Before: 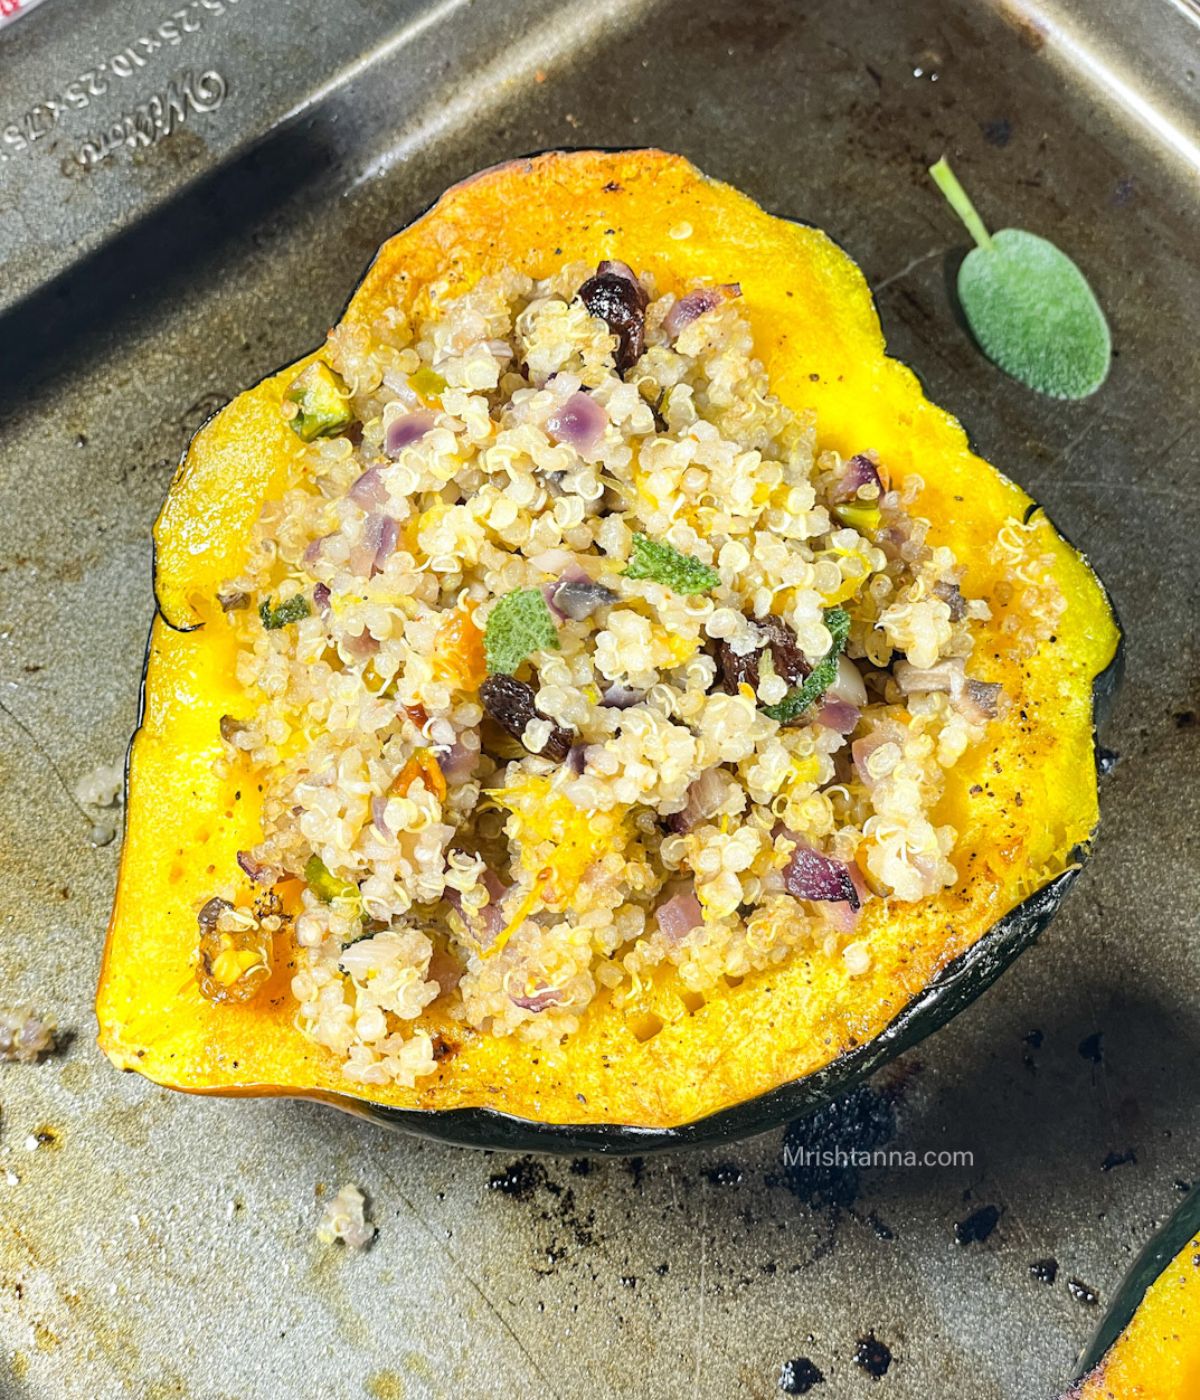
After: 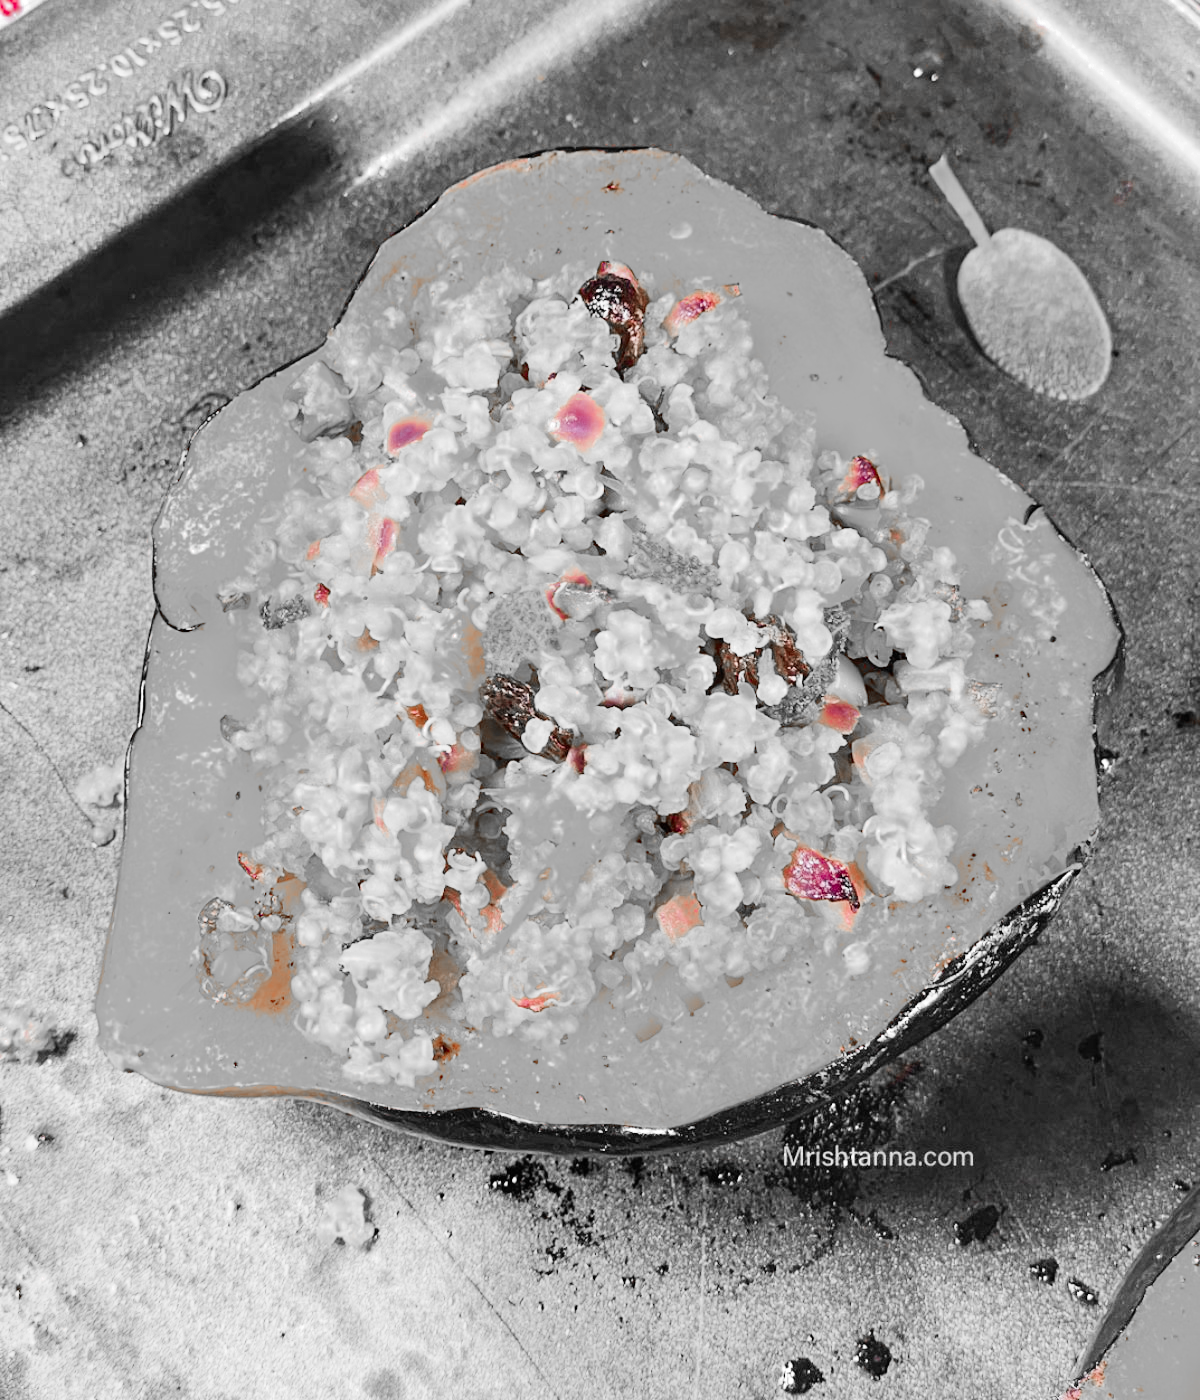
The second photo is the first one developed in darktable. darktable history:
color zones: curves: ch0 [(0, 0.352) (0.143, 0.407) (0.286, 0.386) (0.429, 0.431) (0.571, 0.829) (0.714, 0.853) (0.857, 0.833) (1, 0.352)]; ch1 [(0, 0.604) (0.072, 0.726) (0.096, 0.608) (0.205, 0.007) (0.571, -0.006) (0.839, -0.013) (0.857, -0.012) (1, 0.604)]
exposure: exposure 0.657 EV, compensate highlight preservation false
filmic rgb: black relative exposure -7.65 EV, white relative exposure 4.56 EV, hardness 3.61
contrast brightness saturation: contrast 0.2, brightness 0.16, saturation 0.22
